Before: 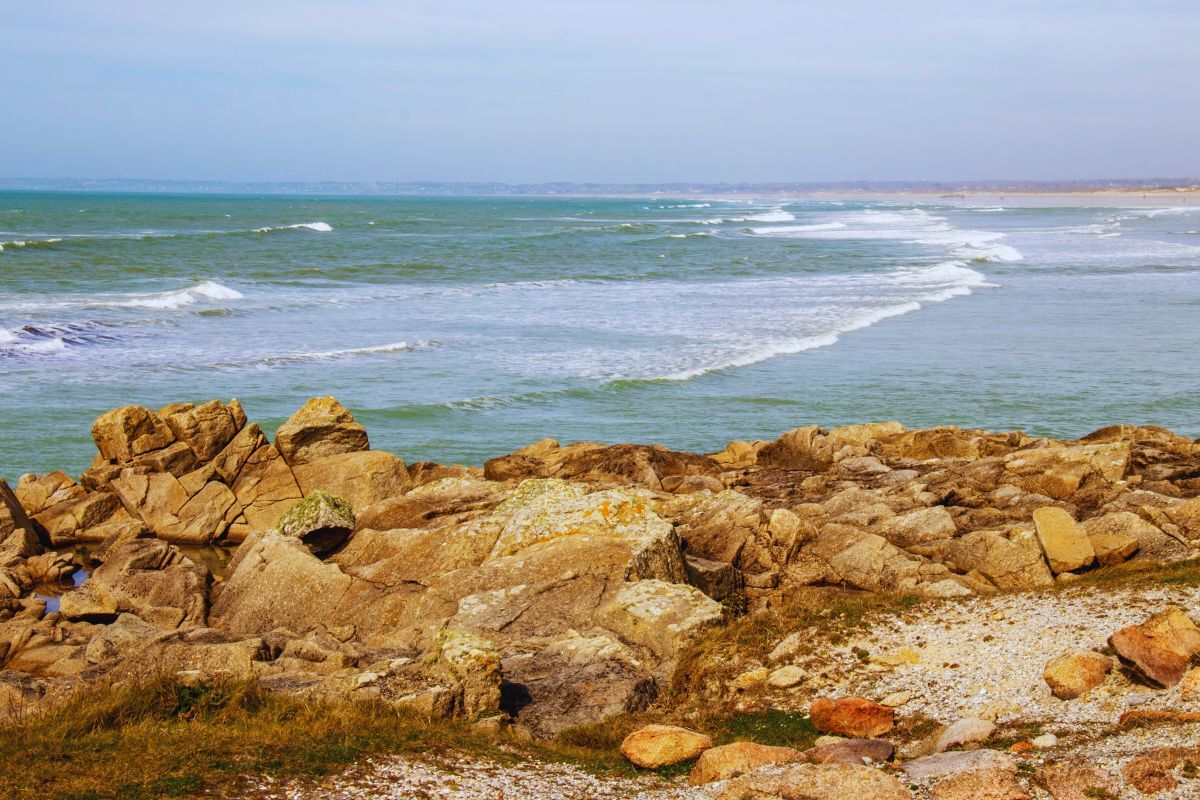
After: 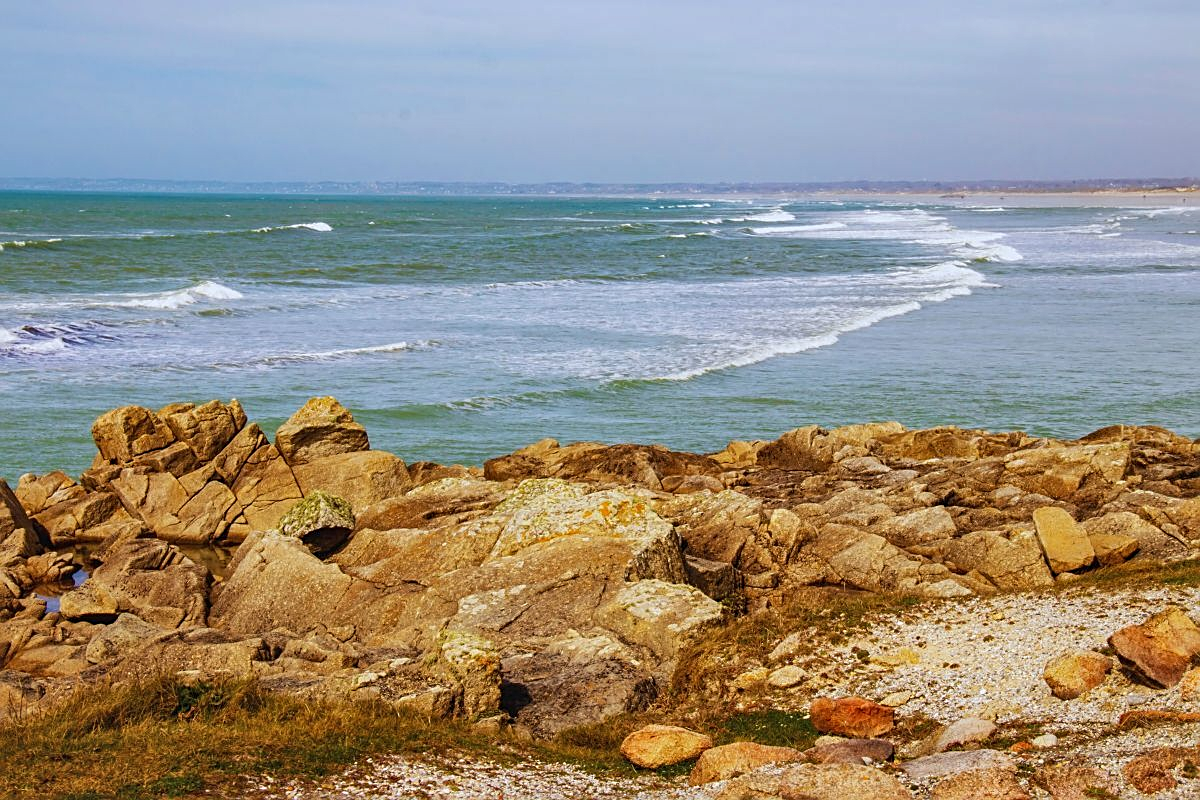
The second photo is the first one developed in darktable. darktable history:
shadows and highlights: shadows 60, soften with gaussian
sharpen: on, module defaults
